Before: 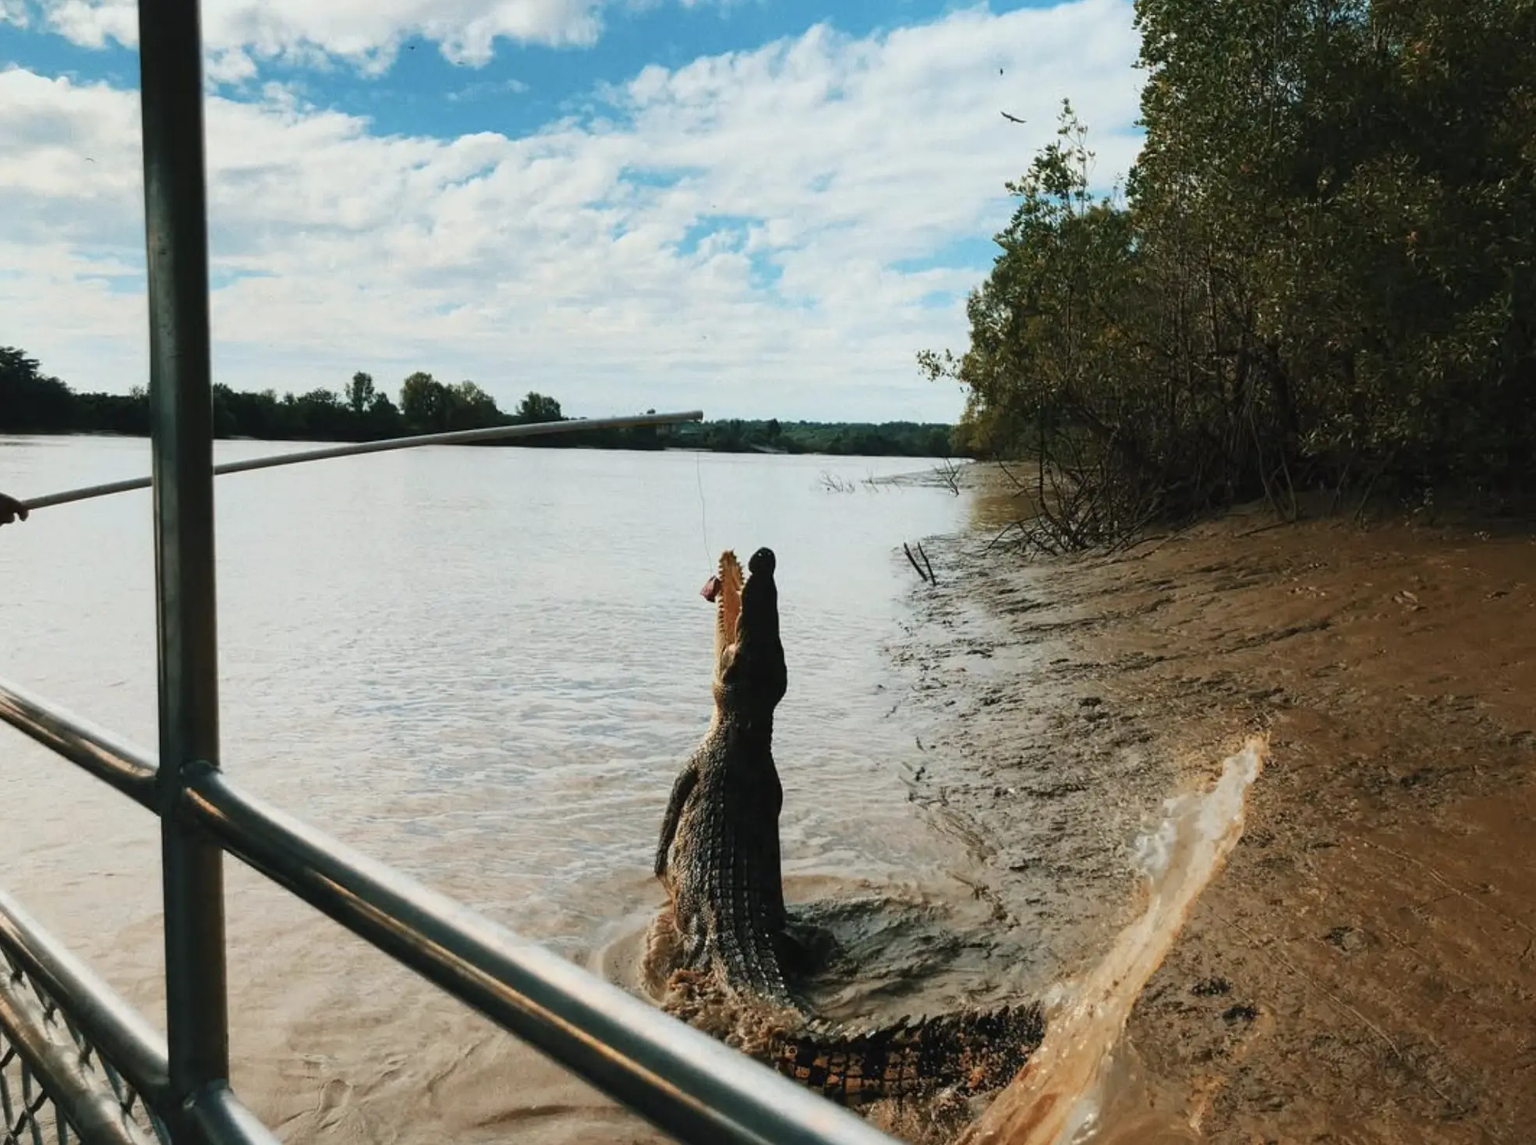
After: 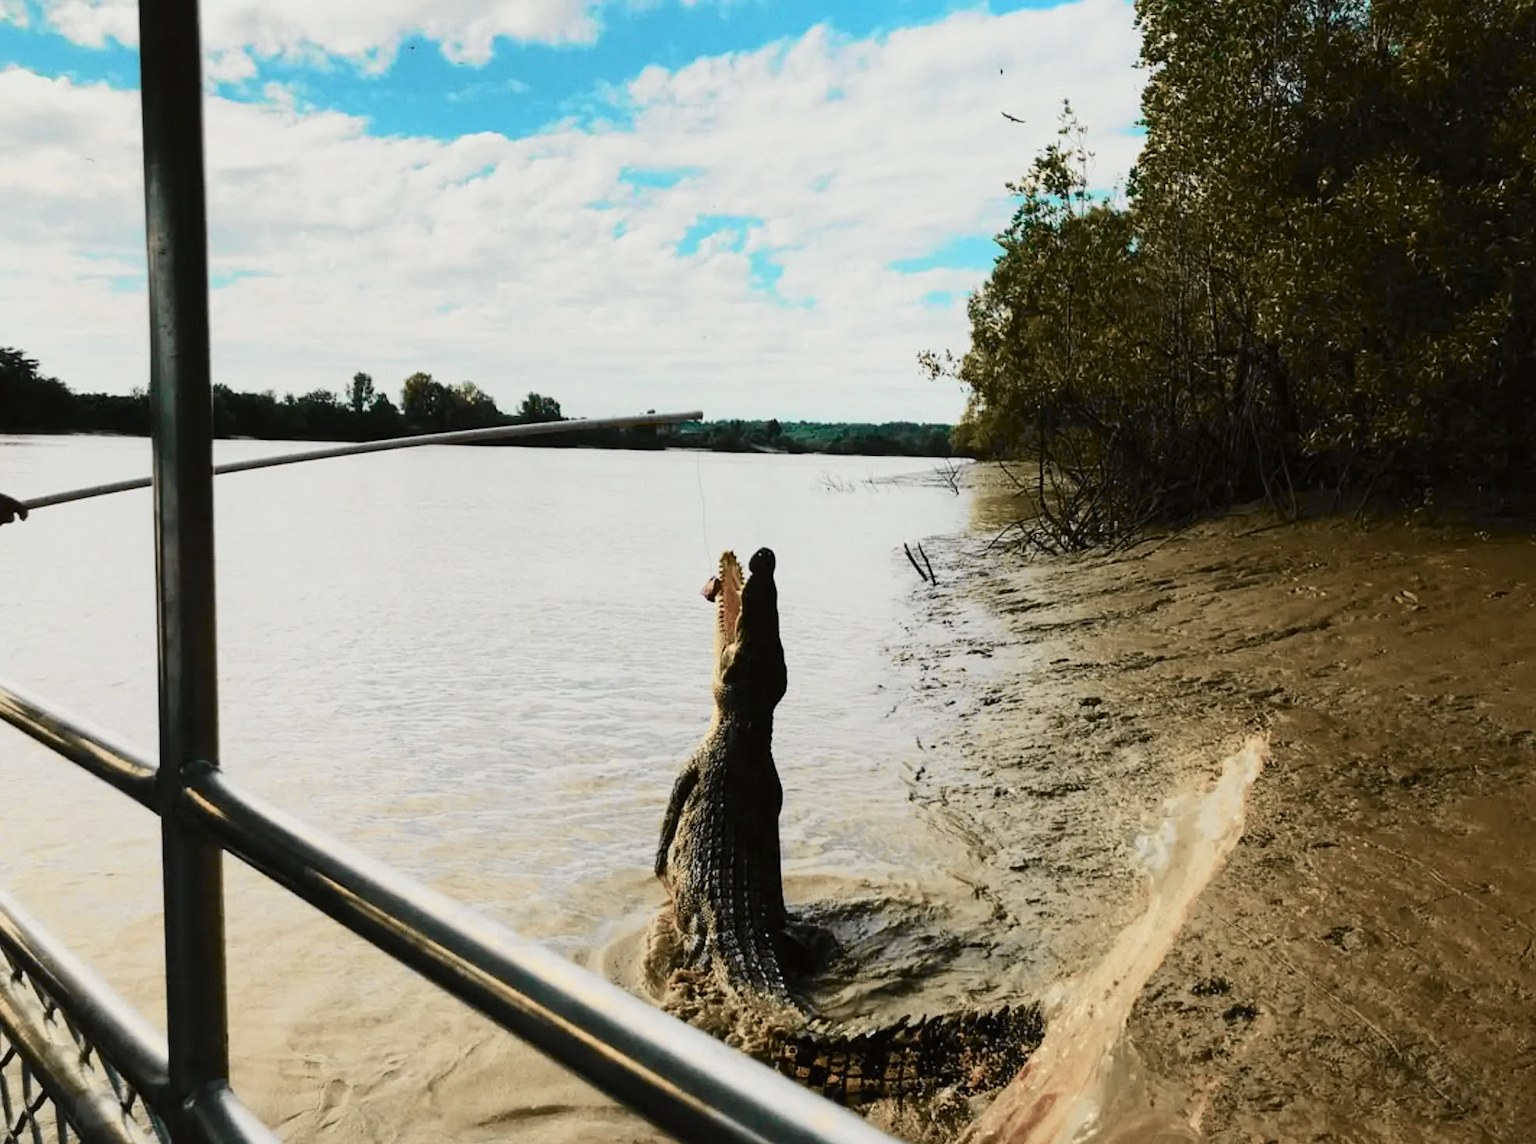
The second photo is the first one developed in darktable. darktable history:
tone curve: curves: ch0 [(0.014, 0) (0.13, 0.09) (0.227, 0.211) (0.346, 0.388) (0.499, 0.598) (0.662, 0.76) (0.795, 0.846) (1, 0.969)]; ch1 [(0, 0) (0.366, 0.367) (0.447, 0.417) (0.473, 0.484) (0.504, 0.502) (0.525, 0.518) (0.564, 0.548) (0.639, 0.643) (1, 1)]; ch2 [(0, 0) (0.333, 0.346) (0.375, 0.375) (0.424, 0.43) (0.476, 0.498) (0.496, 0.505) (0.517, 0.515) (0.542, 0.564) (0.583, 0.6) (0.64, 0.622) (0.723, 0.676) (1, 1)], color space Lab, independent channels, preserve colors none
